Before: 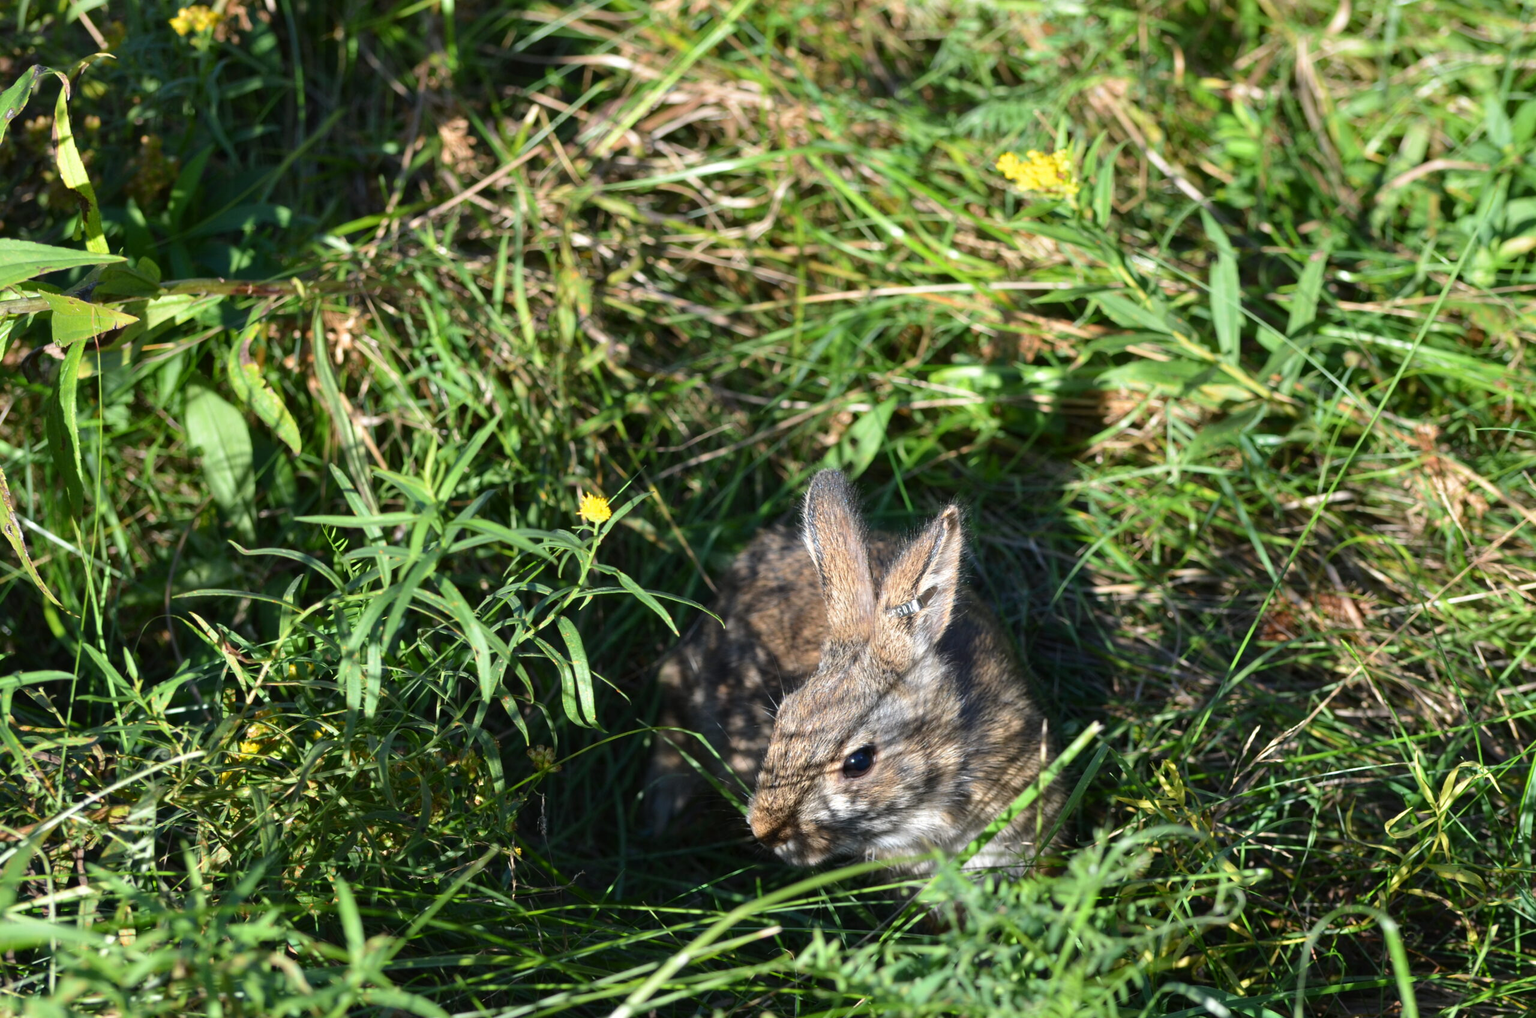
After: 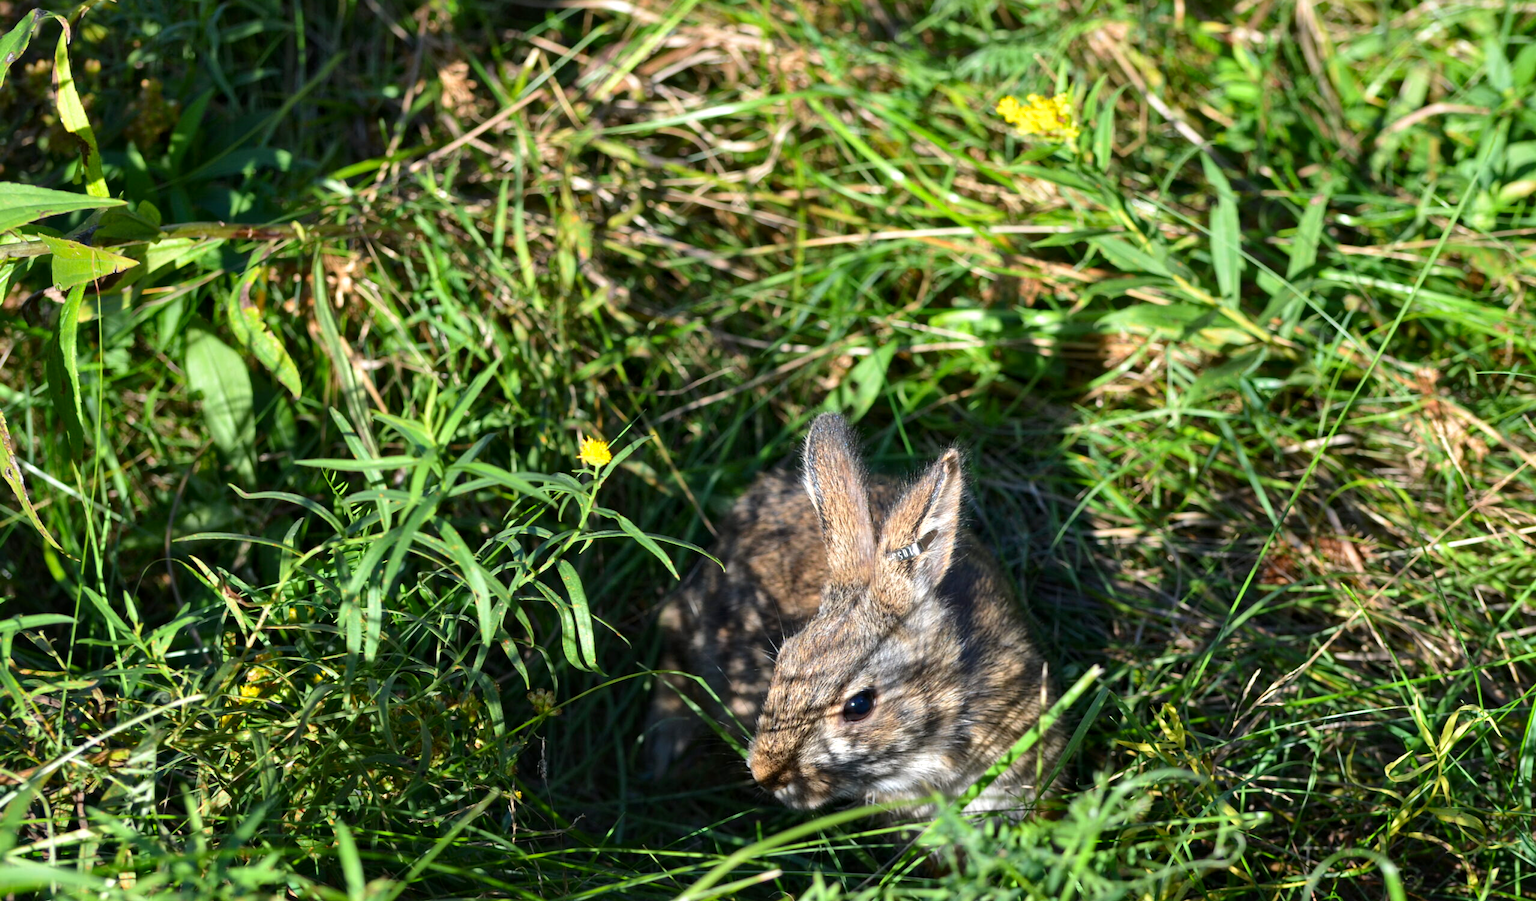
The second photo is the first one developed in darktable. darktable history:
crop and rotate: top 5.6%, bottom 5.743%
contrast brightness saturation: contrast 0.036, saturation 0.163
local contrast: mode bilateral grid, contrast 31, coarseness 24, midtone range 0.2
